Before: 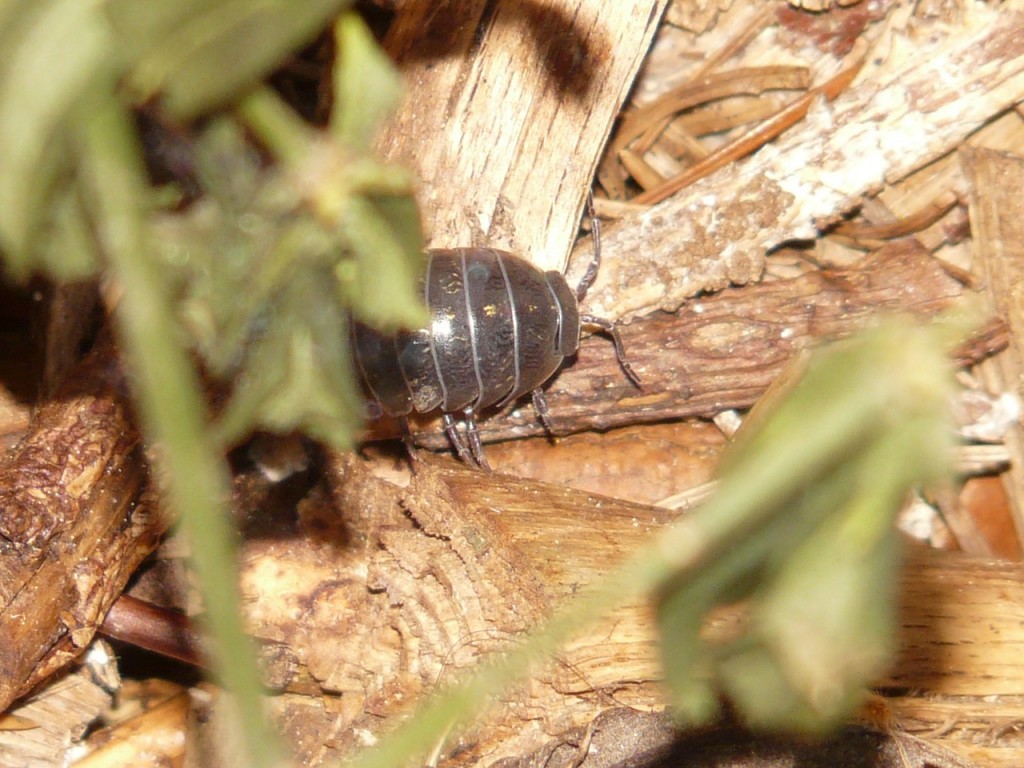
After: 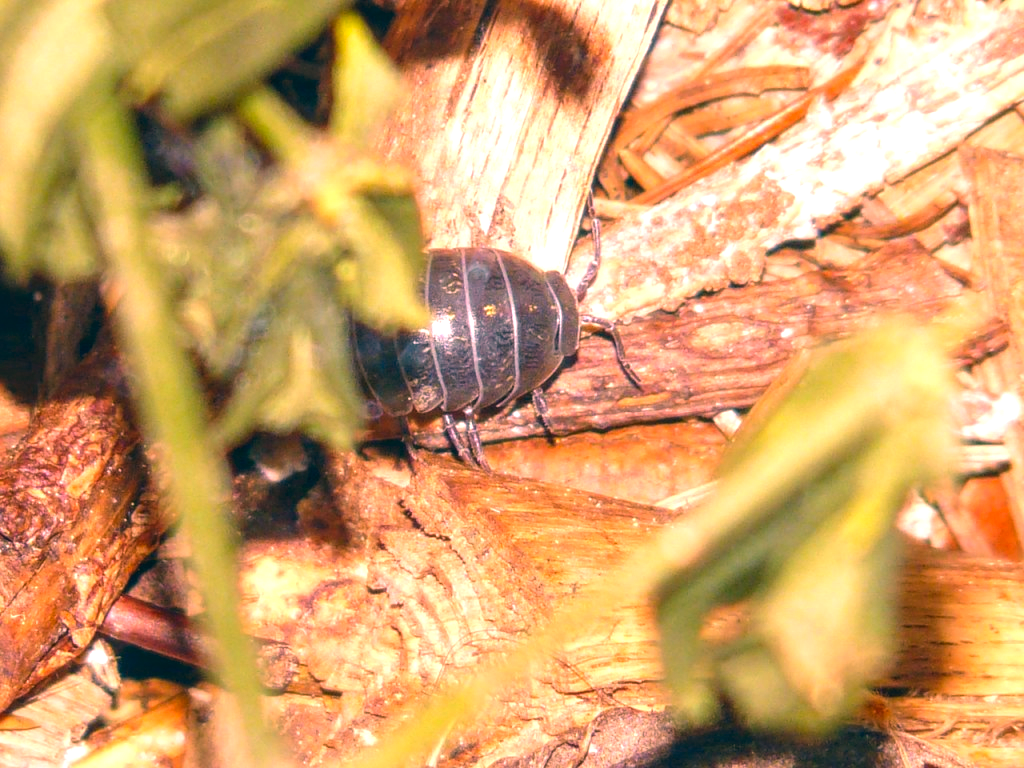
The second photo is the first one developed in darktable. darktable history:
exposure: black level correction -0.002, exposure 0.547 EV, compensate exposure bias true, compensate highlight preservation false
color correction: highlights a* 17.11, highlights b* 0.256, shadows a* -15.43, shadows b* -14.12, saturation 1.46
local contrast: on, module defaults
